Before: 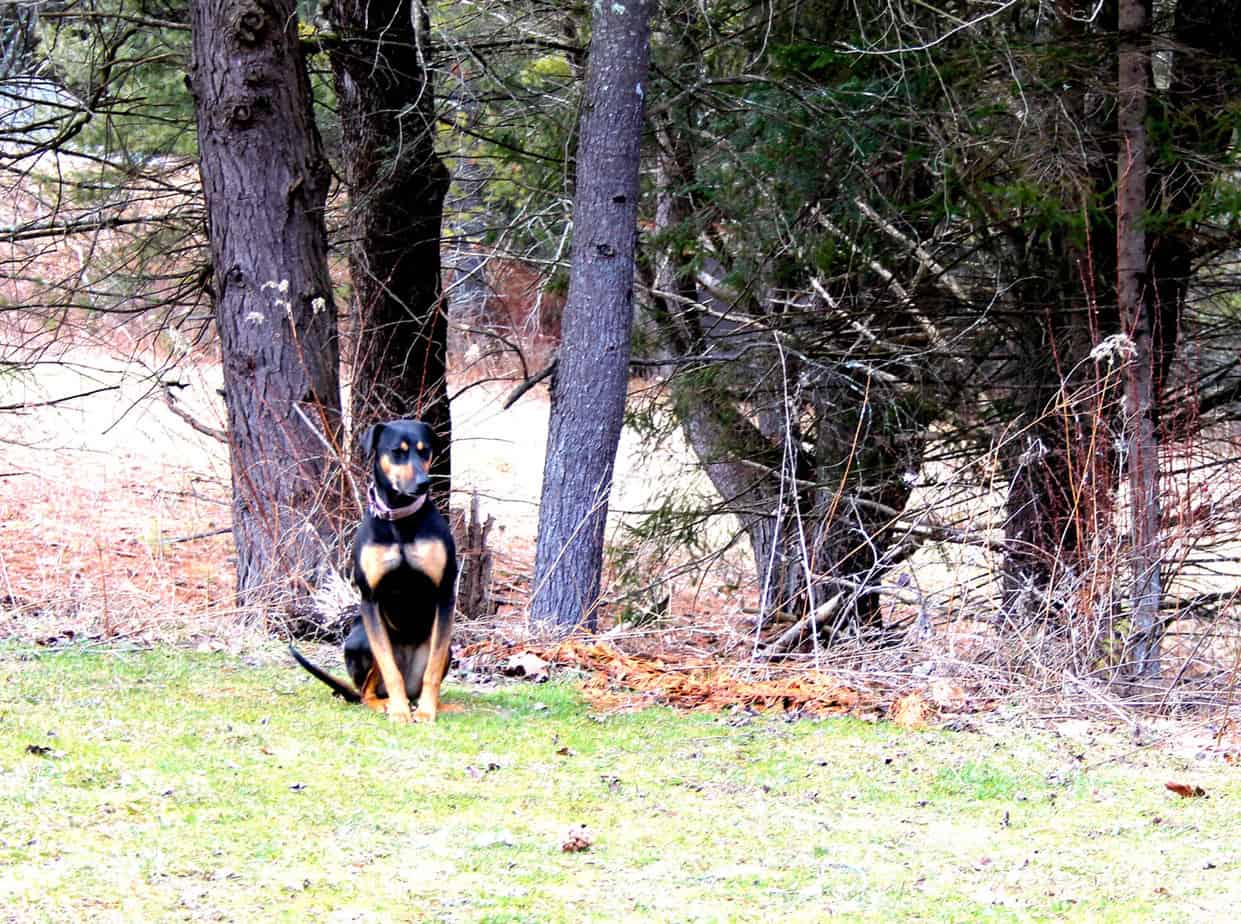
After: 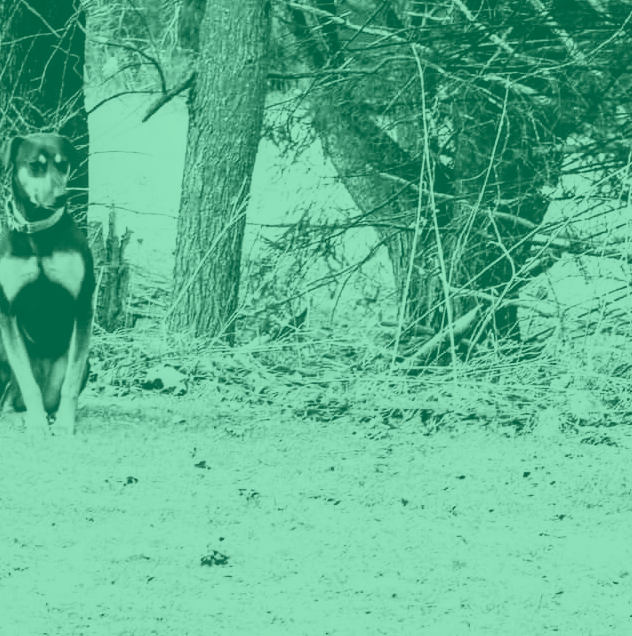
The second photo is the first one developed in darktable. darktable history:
crop and rotate: left 29.237%, top 31.152%, right 19.807%
shadows and highlights: shadows 12, white point adjustment 1.2, soften with gaussian
colorize: hue 147.6°, saturation 65%, lightness 21.64%
local contrast: on, module defaults
white balance: red 1.029, blue 0.92
tone curve: curves: ch0 [(0, 0.001) (0.139, 0.096) (0.311, 0.278) (0.495, 0.531) (0.718, 0.816) (0.841, 0.909) (1, 0.967)]; ch1 [(0, 0) (0.272, 0.249) (0.388, 0.385) (0.469, 0.456) (0.495, 0.497) (0.538, 0.554) (0.578, 0.605) (0.707, 0.778) (1, 1)]; ch2 [(0, 0) (0.125, 0.089) (0.353, 0.329) (0.443, 0.408) (0.502, 0.499) (0.557, 0.542) (0.608, 0.635) (1, 1)], color space Lab, independent channels, preserve colors none
